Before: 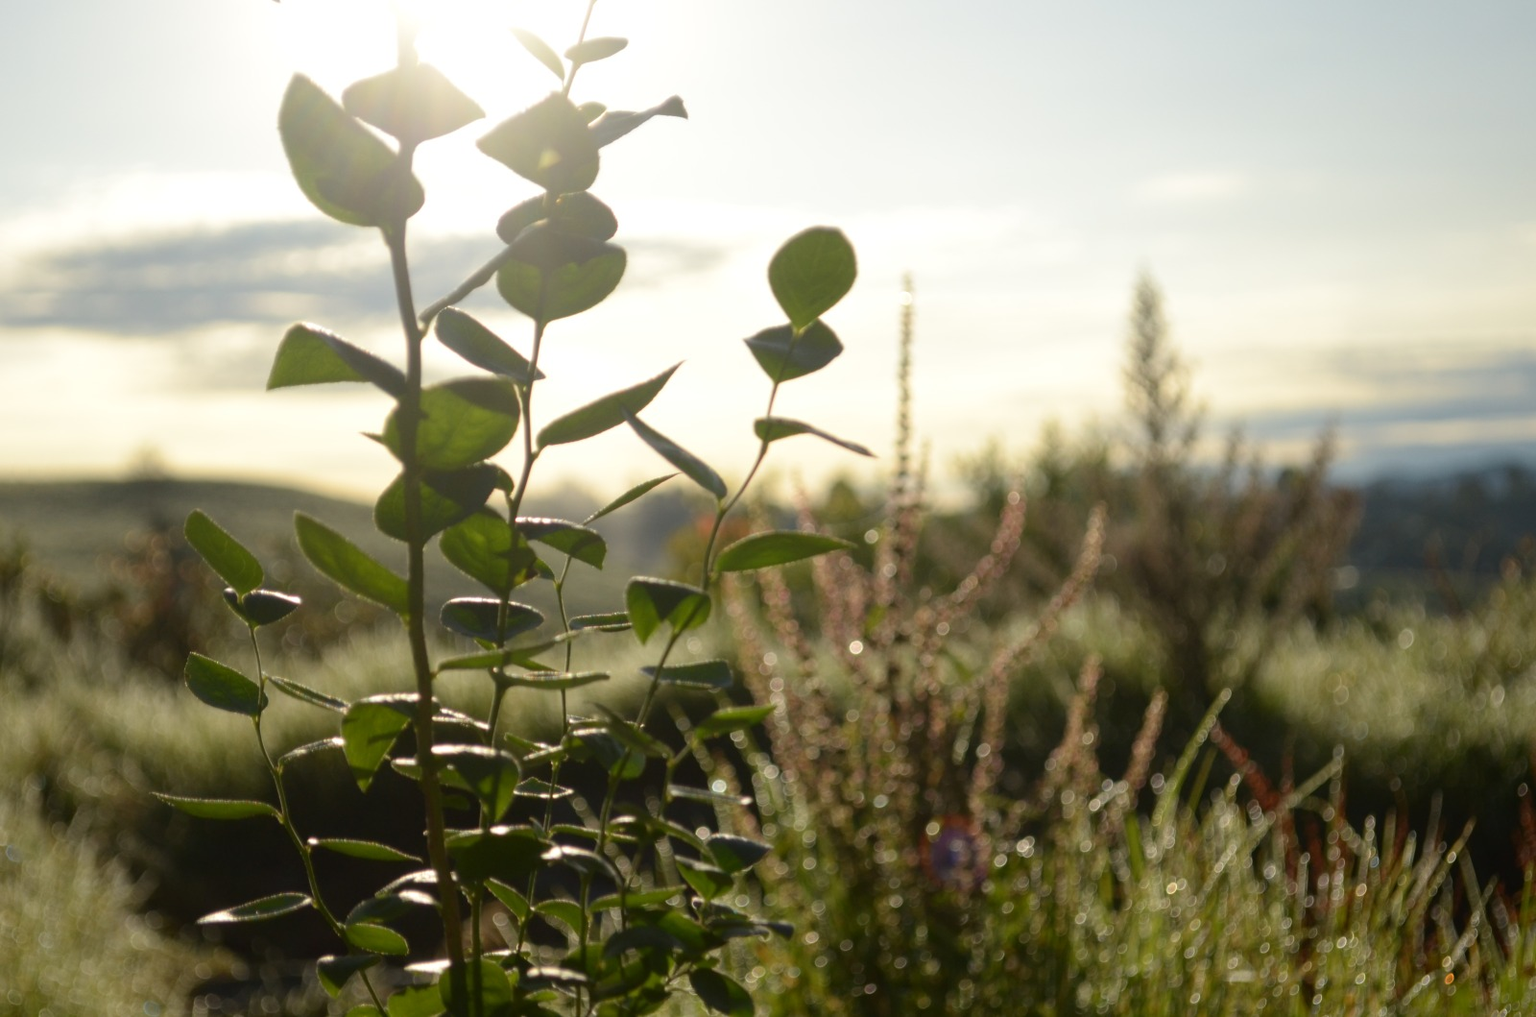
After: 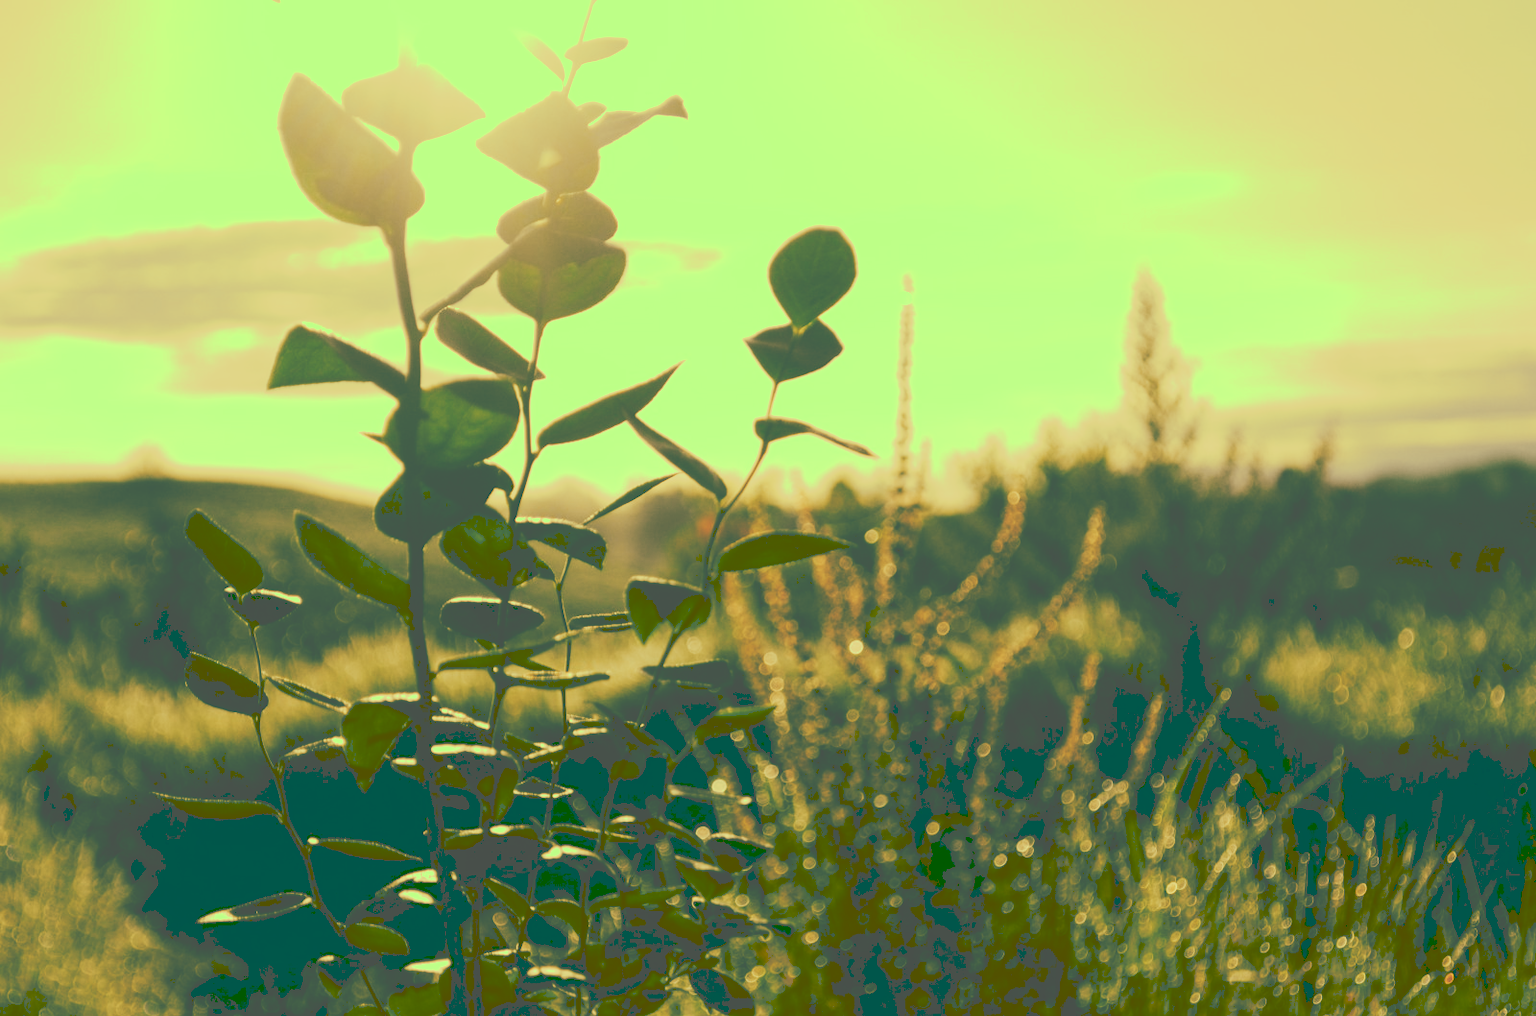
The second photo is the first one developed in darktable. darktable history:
tone curve: curves: ch0 [(0, 0) (0.003, 0.319) (0.011, 0.319) (0.025, 0.319) (0.044, 0.319) (0.069, 0.319) (0.1, 0.32) (0.136, 0.322) (0.177, 0.328) (0.224, 0.338) (0.277, 0.361) (0.335, 0.395) (0.399, 0.451) (0.468, 0.549) (0.543, 0.657) (0.623, 0.739) (0.709, 0.799) (0.801, 0.846) (0.898, 0.867) (1, 1)], preserve colors none
color look up table: target L [94.49, 90.26, 96.2, 86.26, 75.5, 66.6, 62.74, 55.6, 54.79, 39.99, 24.89, 17, 203.02, 82.56, 67.71, 70.21, 70.76, 60.95, 52.17, 42.13, 51.25, 37.23, 34.99, 21.93, 17.4, 17, 97.26, 86.87, 70.7, 83.59, 74.43, 68.58, 66.48, 74.95, 45.94, 40.75, 40.33, 51.18, 34.08, 38.03, 27.65, 19.06, 20.49, 20.56, 80.64, 73.79, 52.97, 45, 23.93], target a [-31.51, -21.84, -41.02, -41.77, -27.29, -2.997, -30.36, -11.56, -17.71, -41.26, -72.03, -54.18, 0, 0.141, 18.74, 20.26, 19.79, 43.12, 3.054, -4.28, 33.04, 14.06, 10.04, -65.93, -55.1, -54.18, -31.54, -9.252, -2.902, -2.568, -3.359, -1.31, 10.01, 2.062, 38.04, 5.215, -9.07, 15.76, -17.74, 14.85, -7.55, -59.29, -62.86, -62.99, -26.92, -12.34, -10.01, -17.29, -70.18], target b [75.73, 67.52, 75.73, 61.13, 43.05, 38.64, 38.6, 47.51, 24.35, 68.04, 42.1, 28.54, -0.002, 54.21, 52.52, 41.56, 38.25, 56.34, 21.93, 71.75, 46.02, 63.26, 59.53, 36.99, 29.22, 28.54, 76.28, 59.23, 37.35, 53.43, 37.76, 31.46, 31.41, 38.65, 16.08, 13.43, 0.012, 10.6, 34.71, -12.24, -16.02, 32.04, 34.46, 34.55, 49.69, 36.62, 12.82, 15.96, 40.33], num patches 49
